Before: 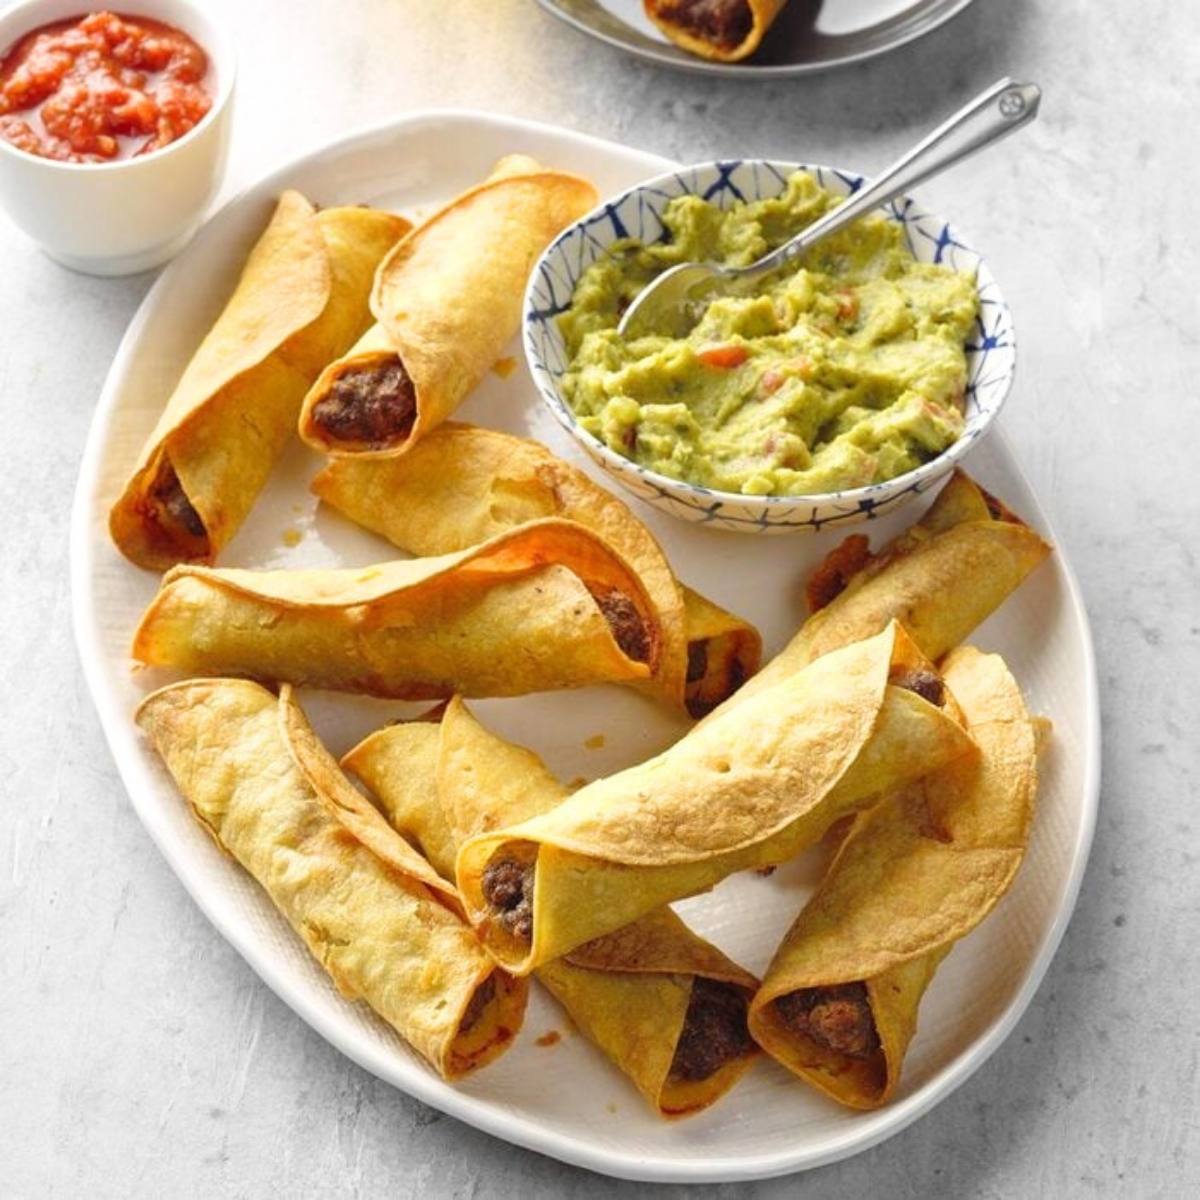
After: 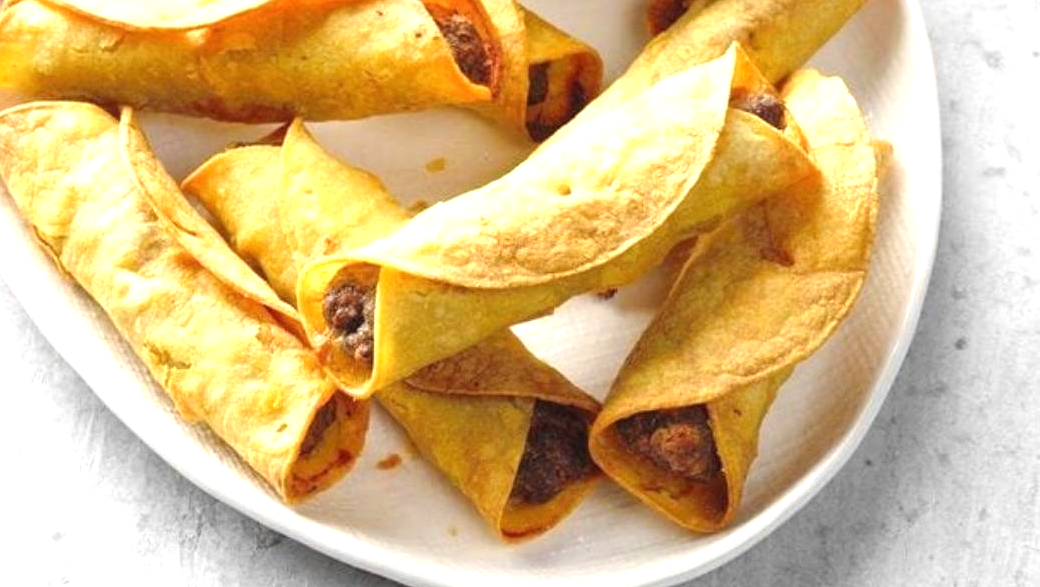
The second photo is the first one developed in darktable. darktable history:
crop and rotate: left 13.306%, top 48.129%, bottom 2.928%
exposure: black level correction 0, exposure 0.7 EV, compensate exposure bias true, compensate highlight preservation false
